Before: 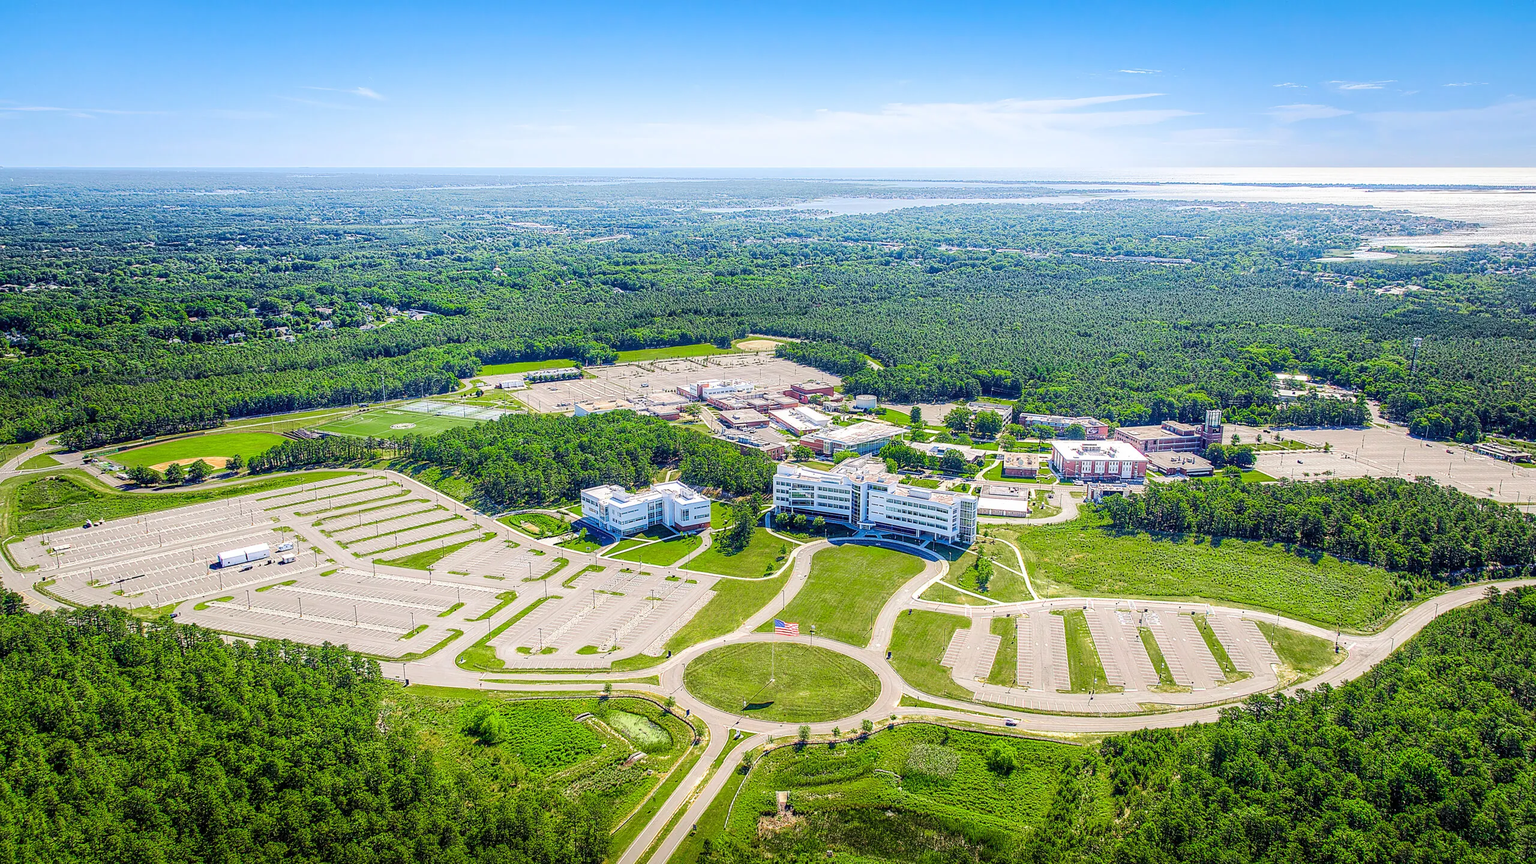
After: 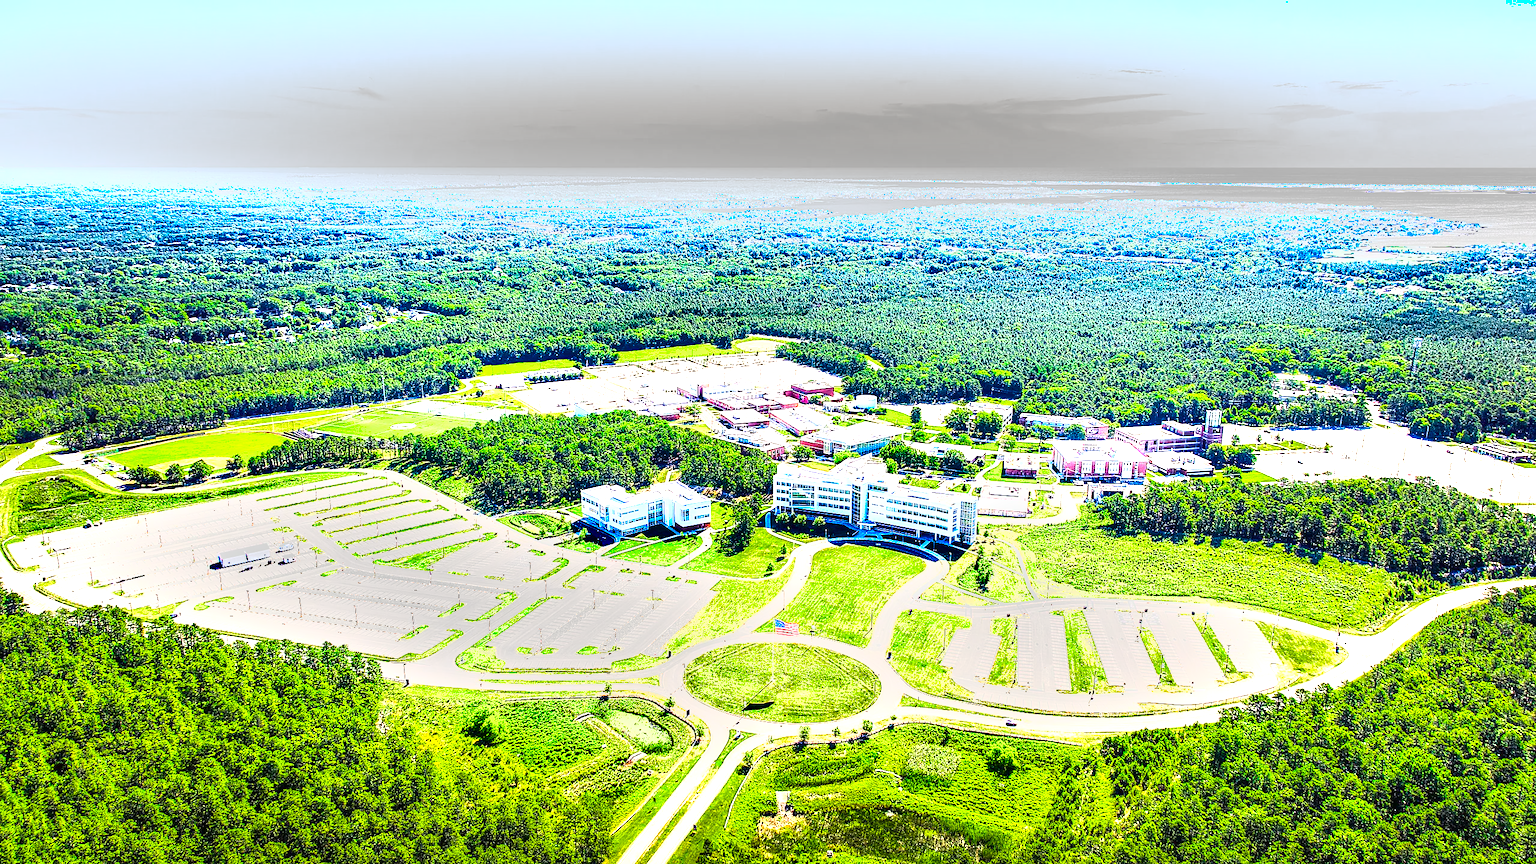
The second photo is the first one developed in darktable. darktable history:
tone equalizer: -8 EV -0.417 EV, -7 EV -0.389 EV, -6 EV -0.333 EV, -5 EV -0.222 EV, -3 EV 0.222 EV, -2 EV 0.333 EV, -1 EV 0.389 EV, +0 EV 0.417 EV, edges refinement/feathering 500, mask exposure compensation -1.57 EV, preserve details no
white balance: emerald 1
shadows and highlights: soften with gaussian
color balance rgb: perceptual saturation grading › global saturation 20%, global vibrance 20%
exposure: black level correction 0, exposure 1.3 EV, compensate exposure bias true, compensate highlight preservation false
